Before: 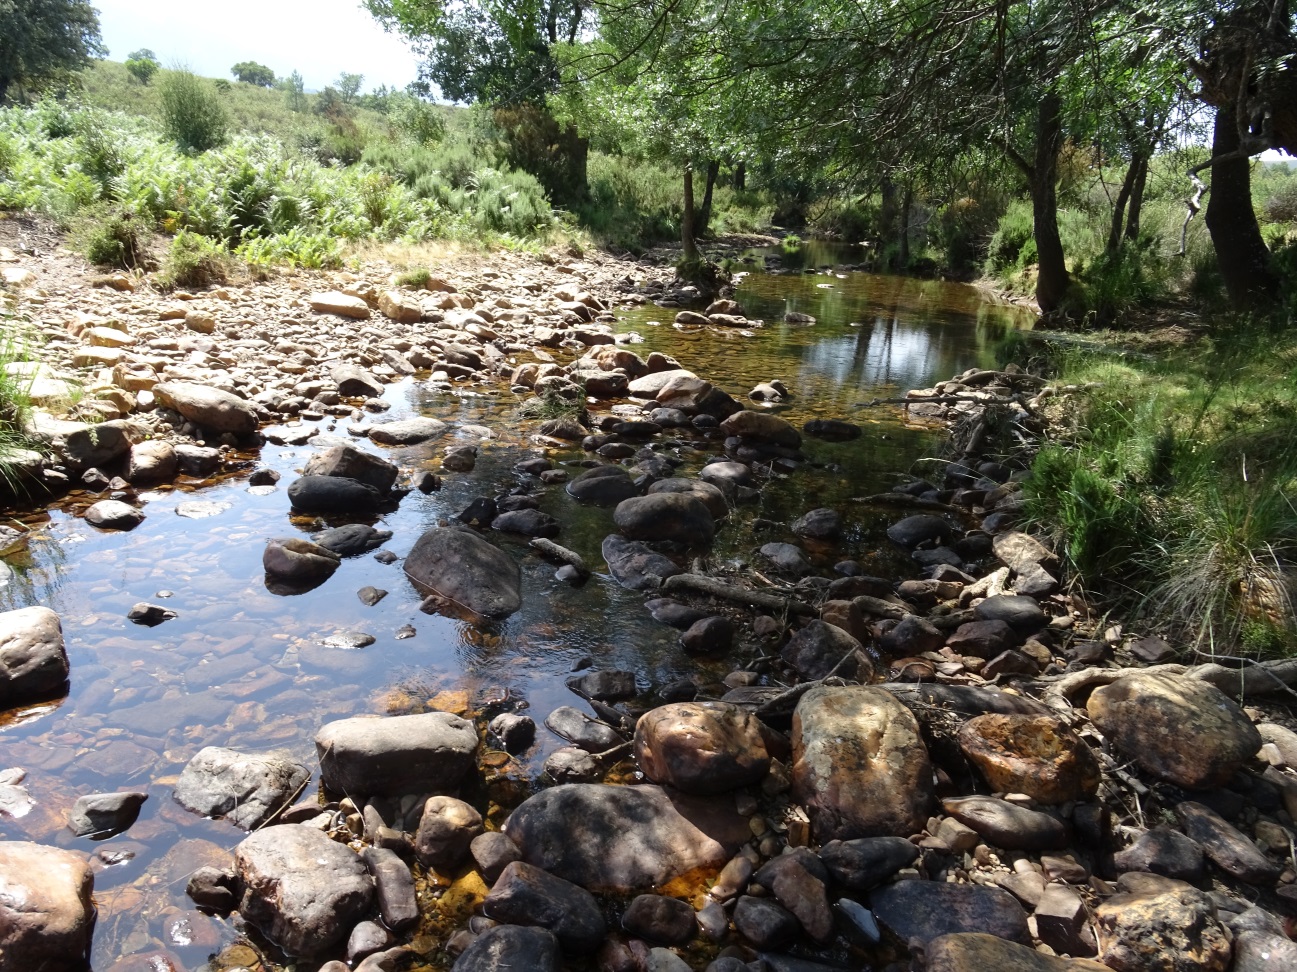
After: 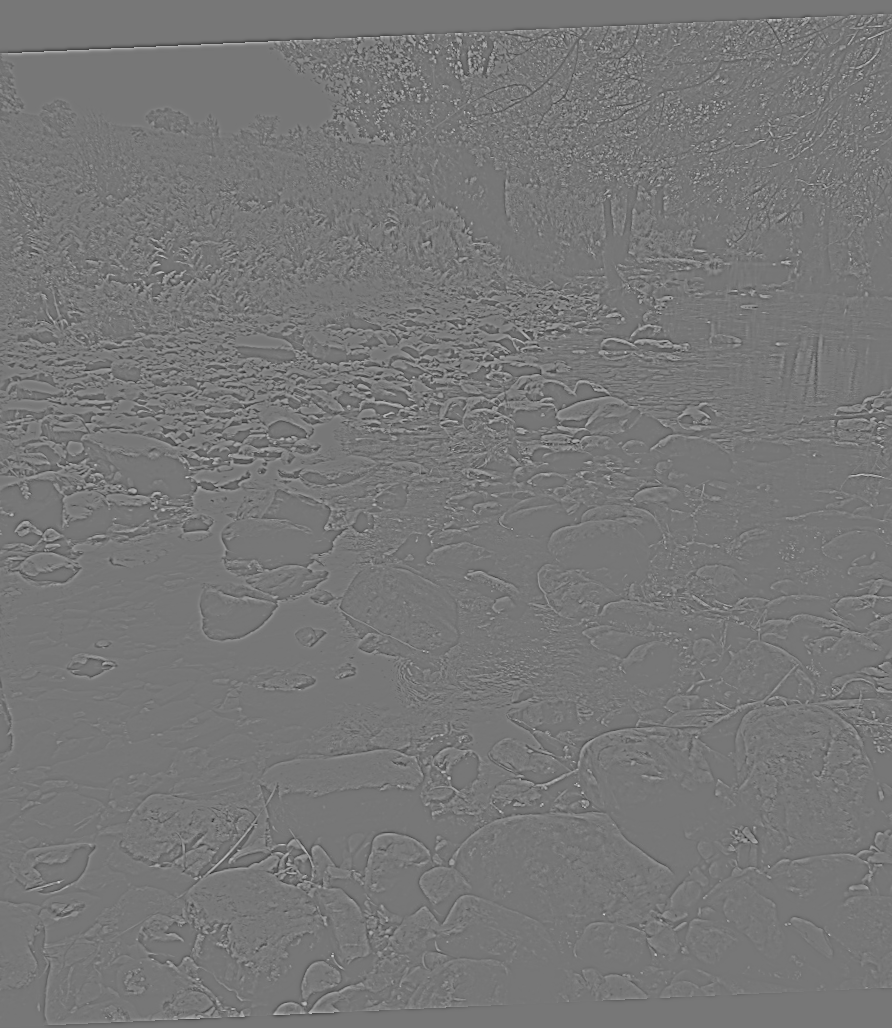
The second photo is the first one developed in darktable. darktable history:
crop and rotate: left 6.617%, right 26.717%
highpass: sharpness 6%, contrast boost 7.63%
rotate and perspective: rotation -2.56°, automatic cropping off
sharpen: radius 3.025, amount 0.757
